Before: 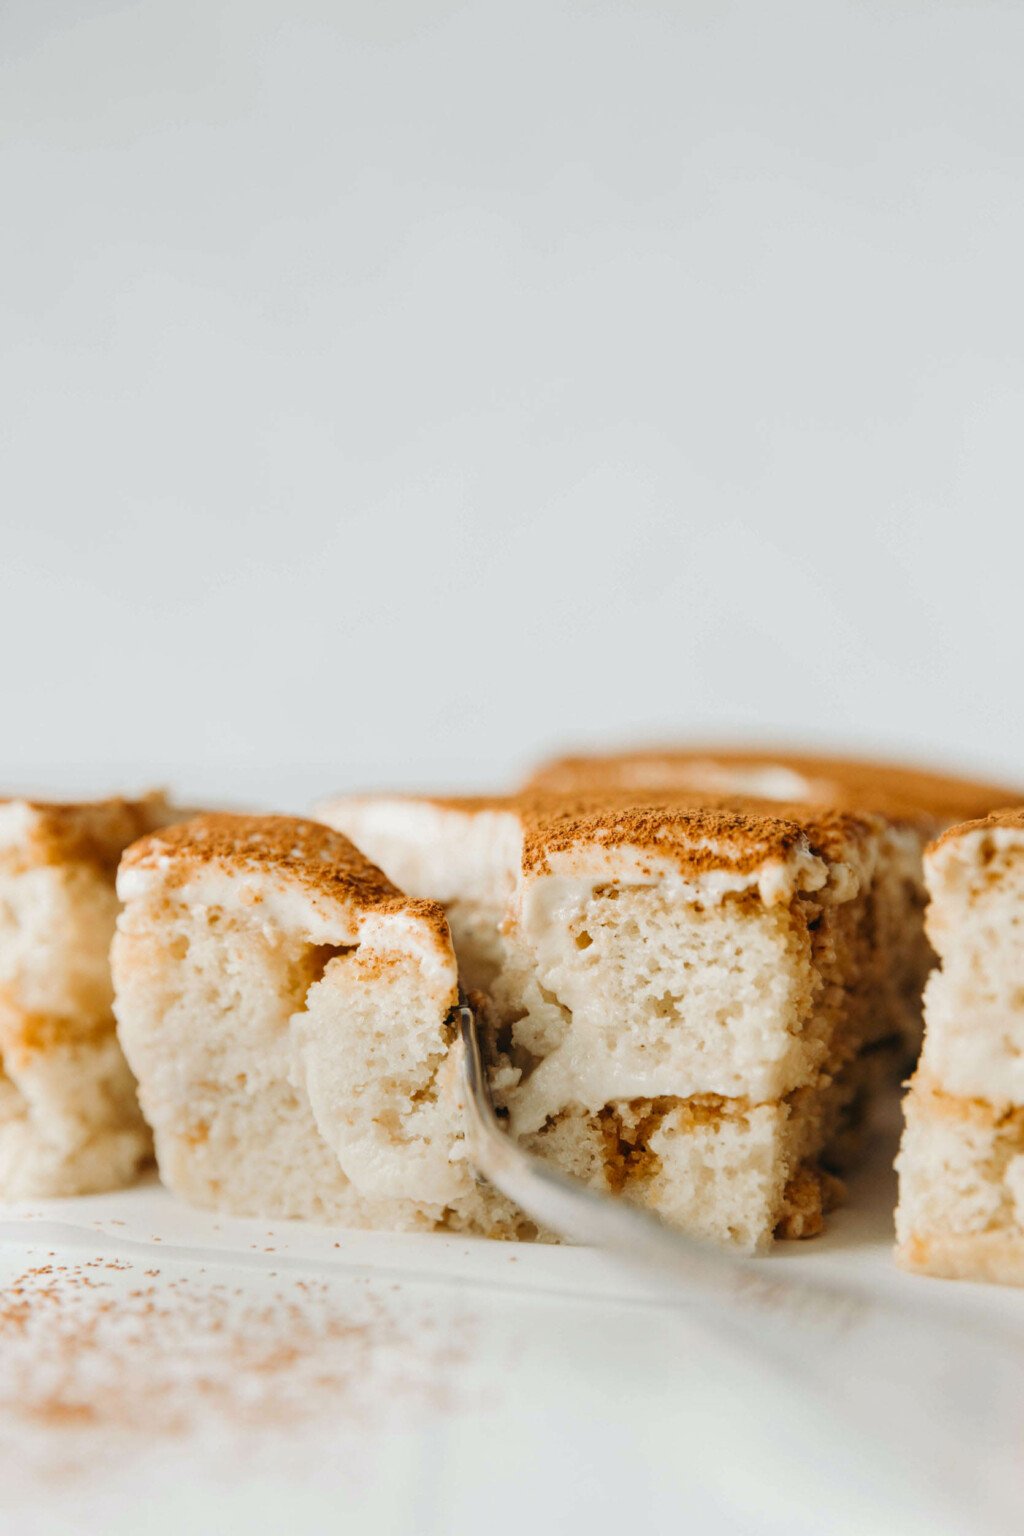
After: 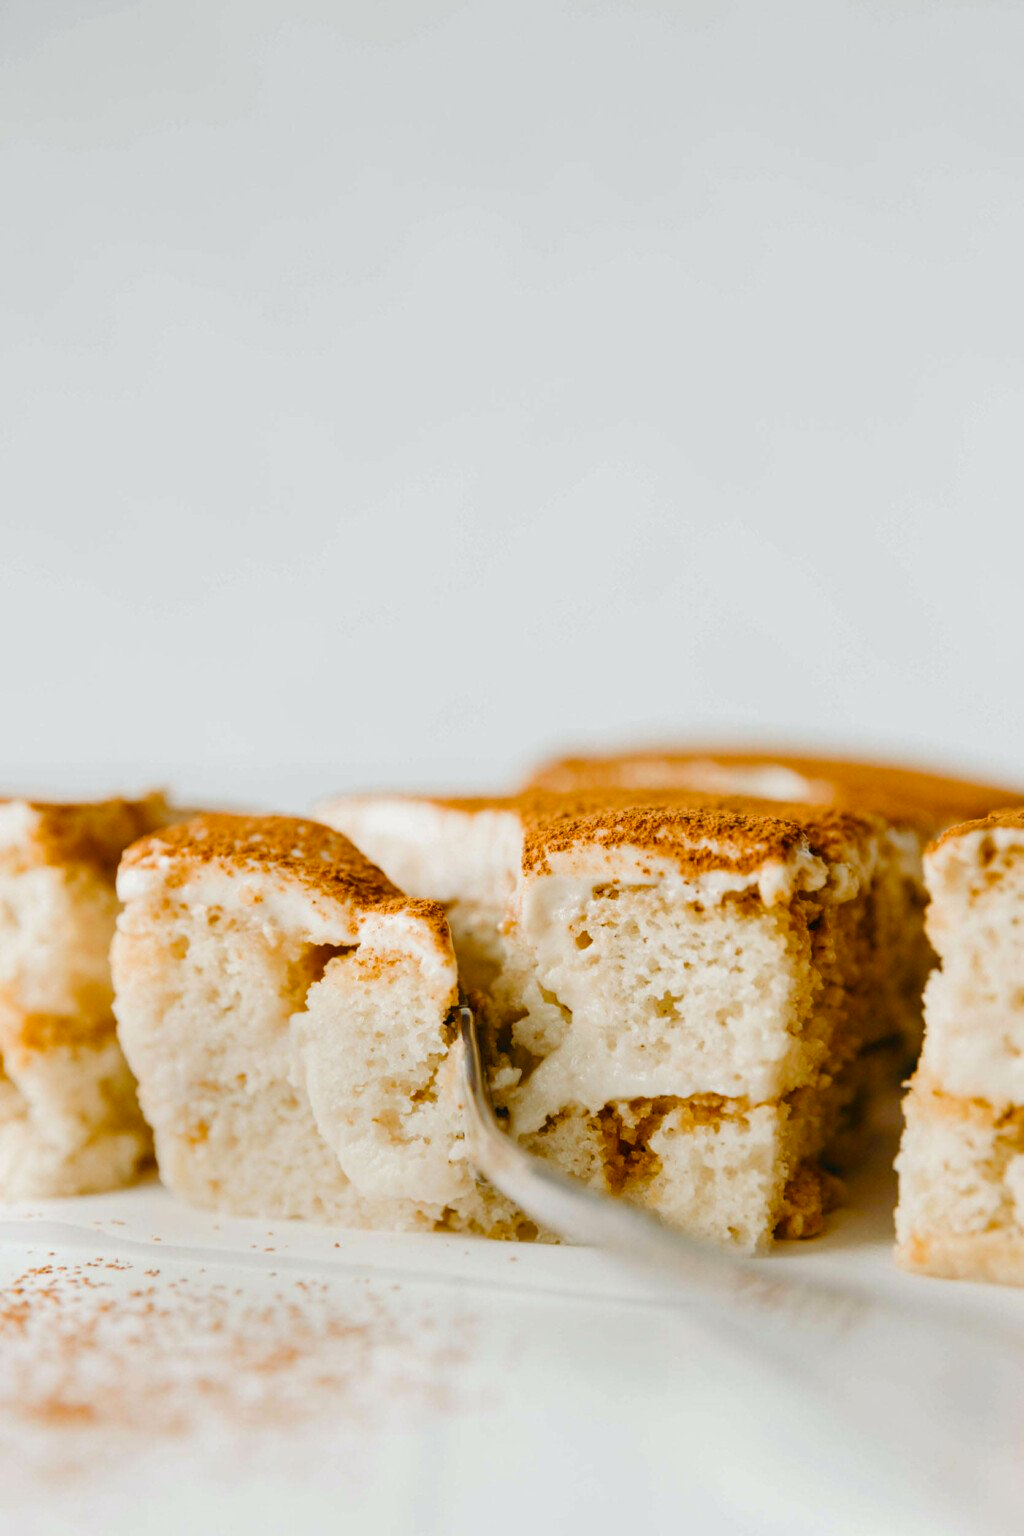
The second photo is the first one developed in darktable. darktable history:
color balance rgb: linear chroma grading › global chroma 8.901%, perceptual saturation grading › global saturation 20%, perceptual saturation grading › highlights -25.273%, perceptual saturation grading › shadows 50.03%
